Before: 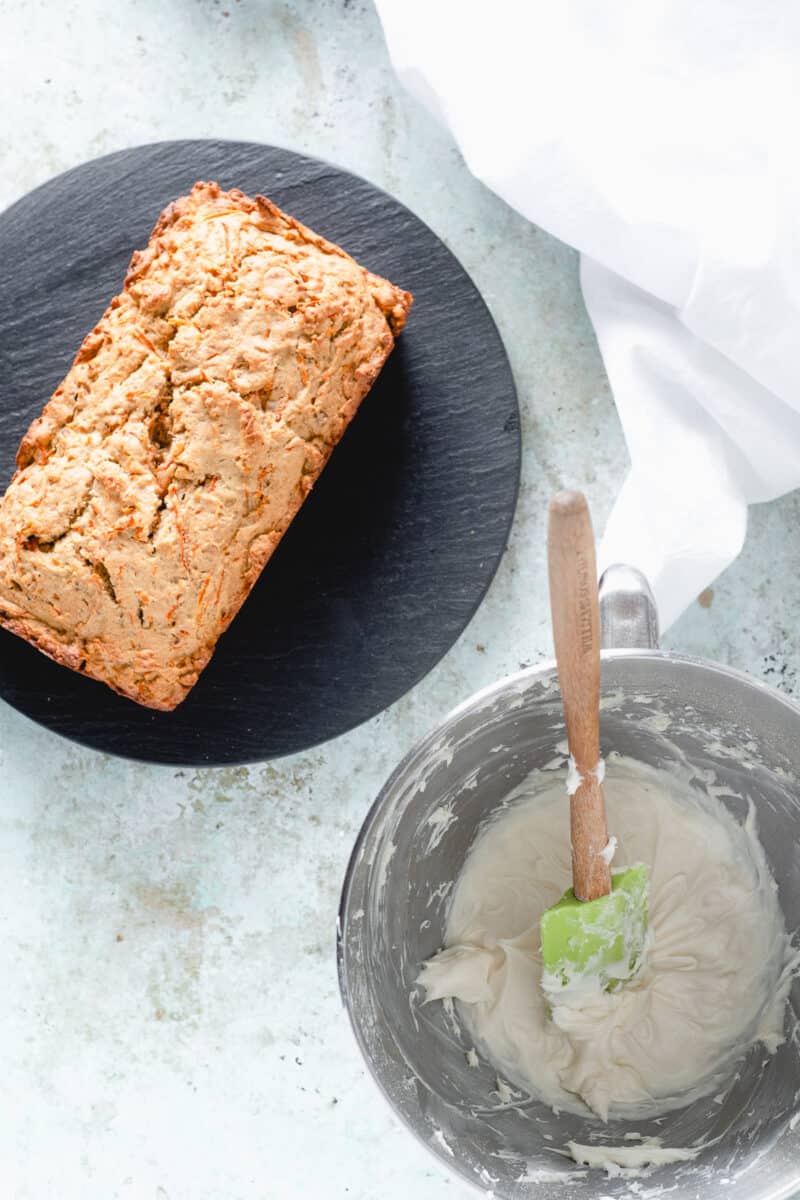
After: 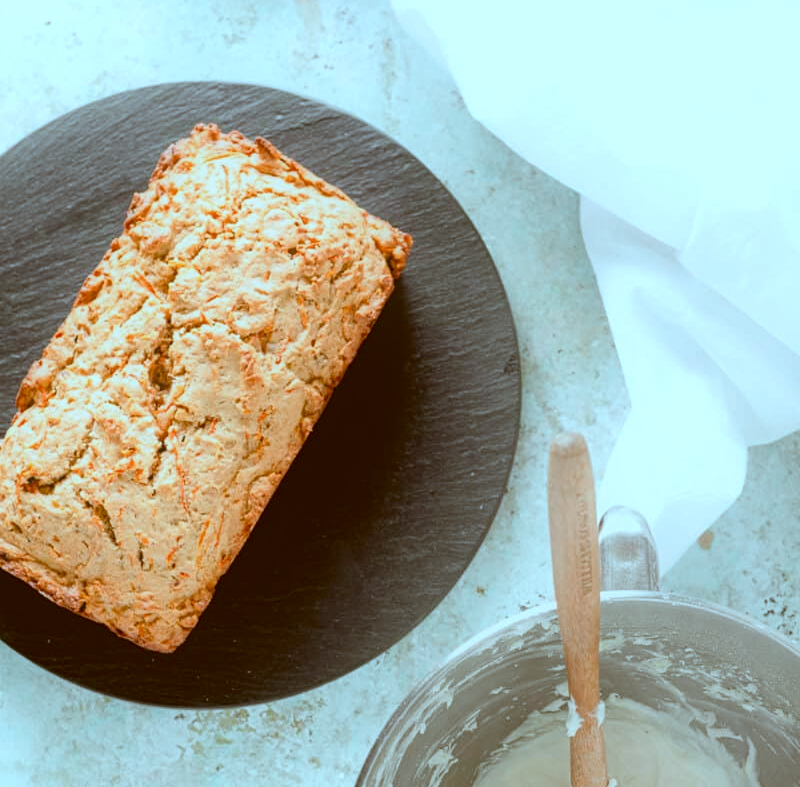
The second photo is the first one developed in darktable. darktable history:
contrast equalizer: y [[0.439, 0.44, 0.442, 0.457, 0.493, 0.498], [0.5 ×6], [0.5 ×6], [0 ×6], [0 ×6]]
color correction: highlights a* -14.62, highlights b* -16.22, shadows a* 10.12, shadows b* 29.4
crop and rotate: top 4.848%, bottom 29.503%
